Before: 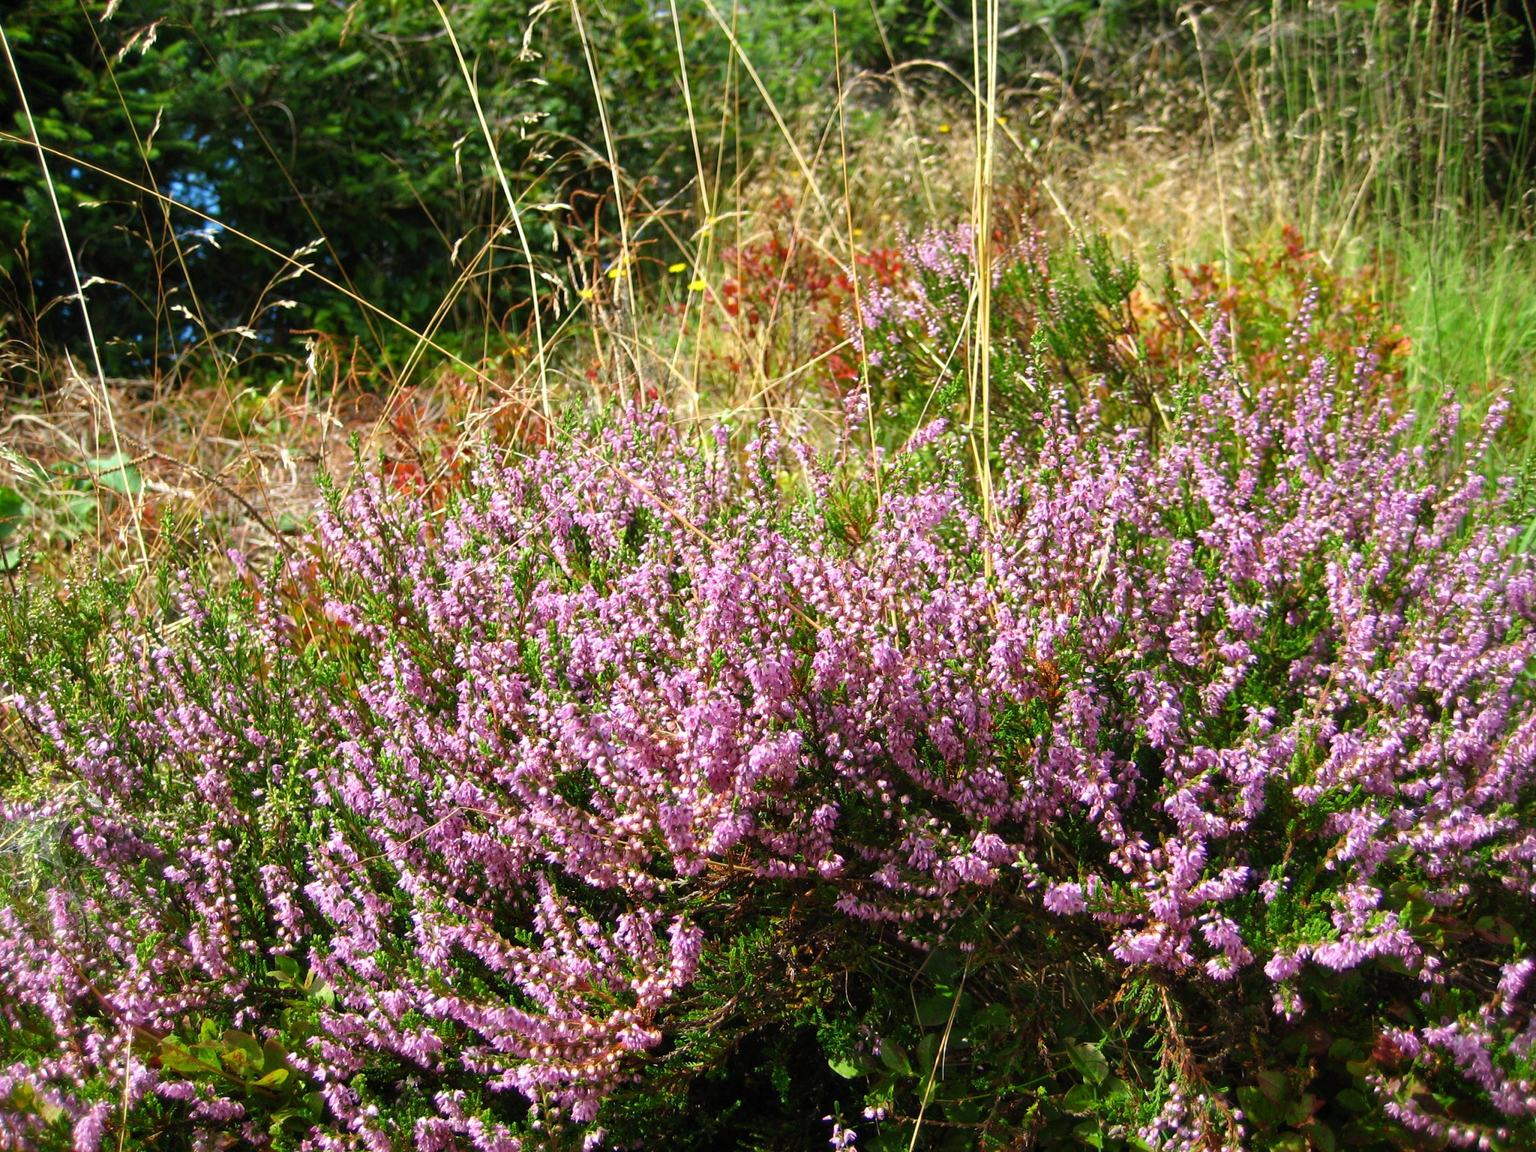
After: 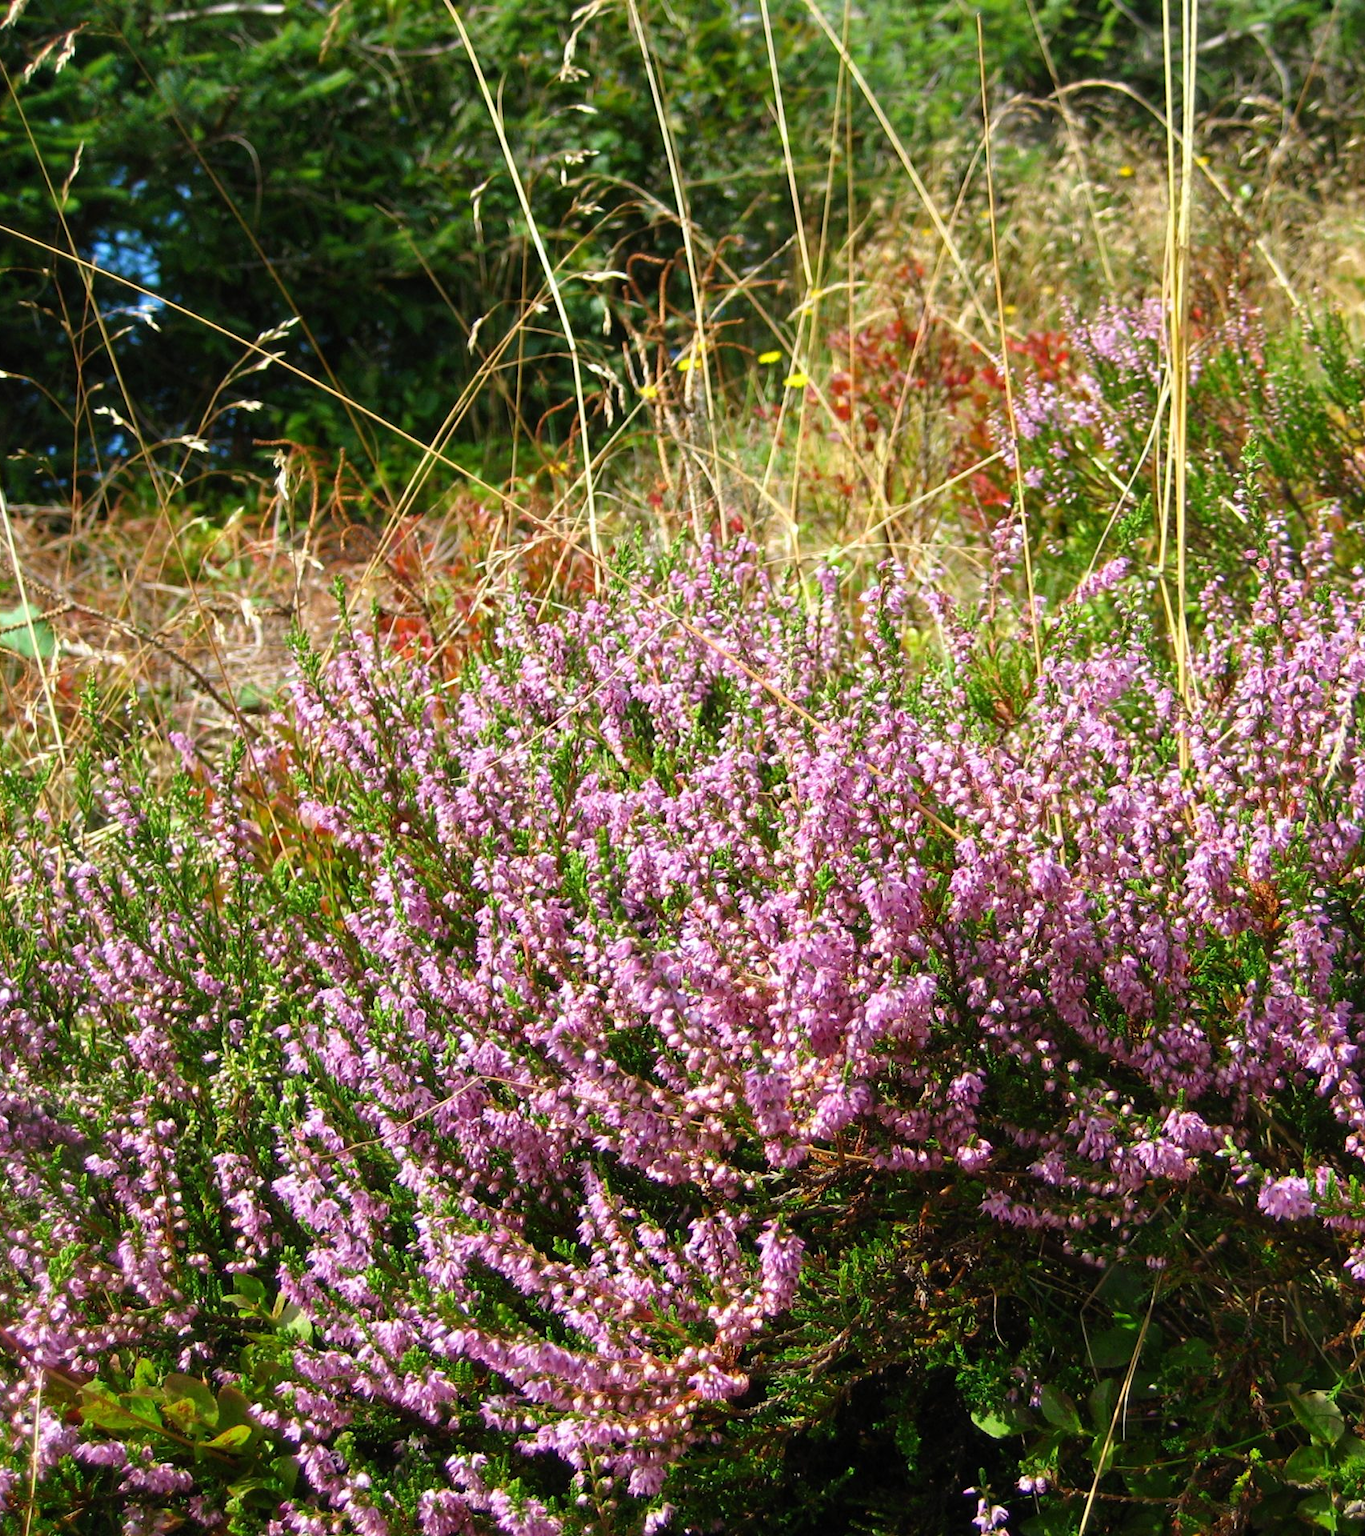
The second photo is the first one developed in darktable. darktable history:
crop and rotate: left 6.531%, right 26.78%
